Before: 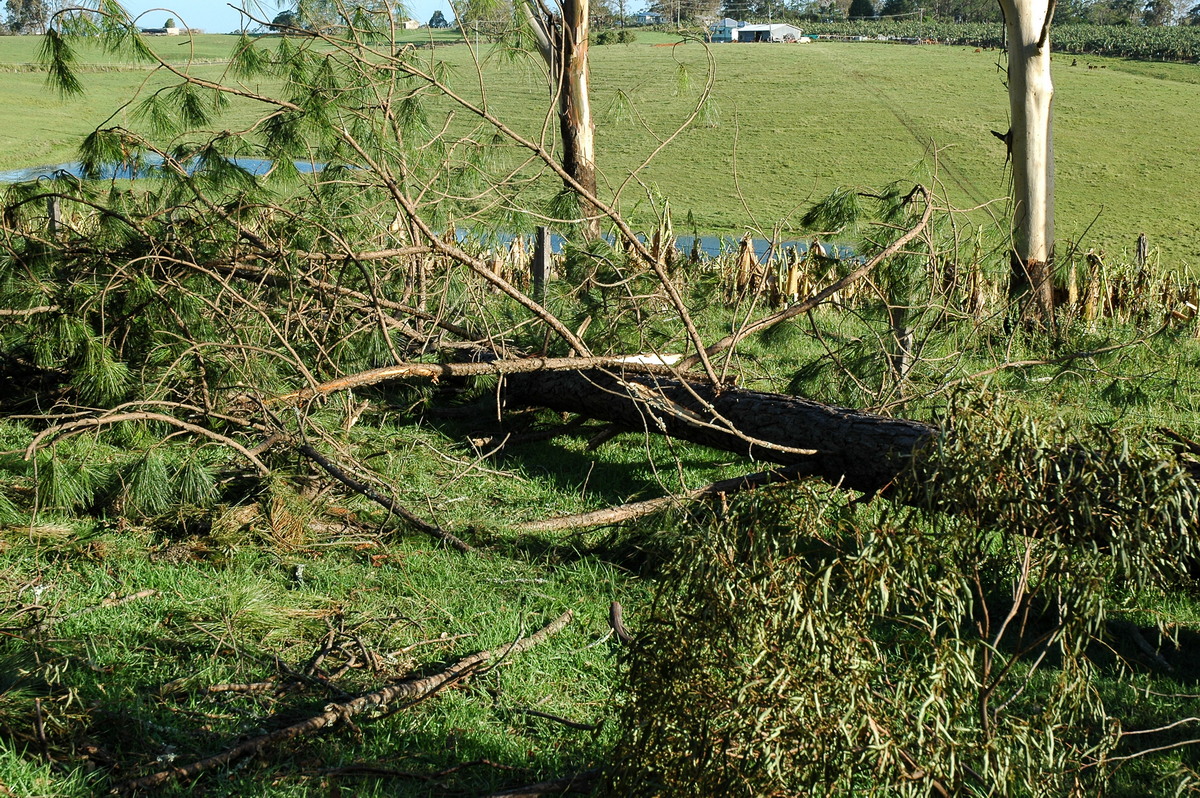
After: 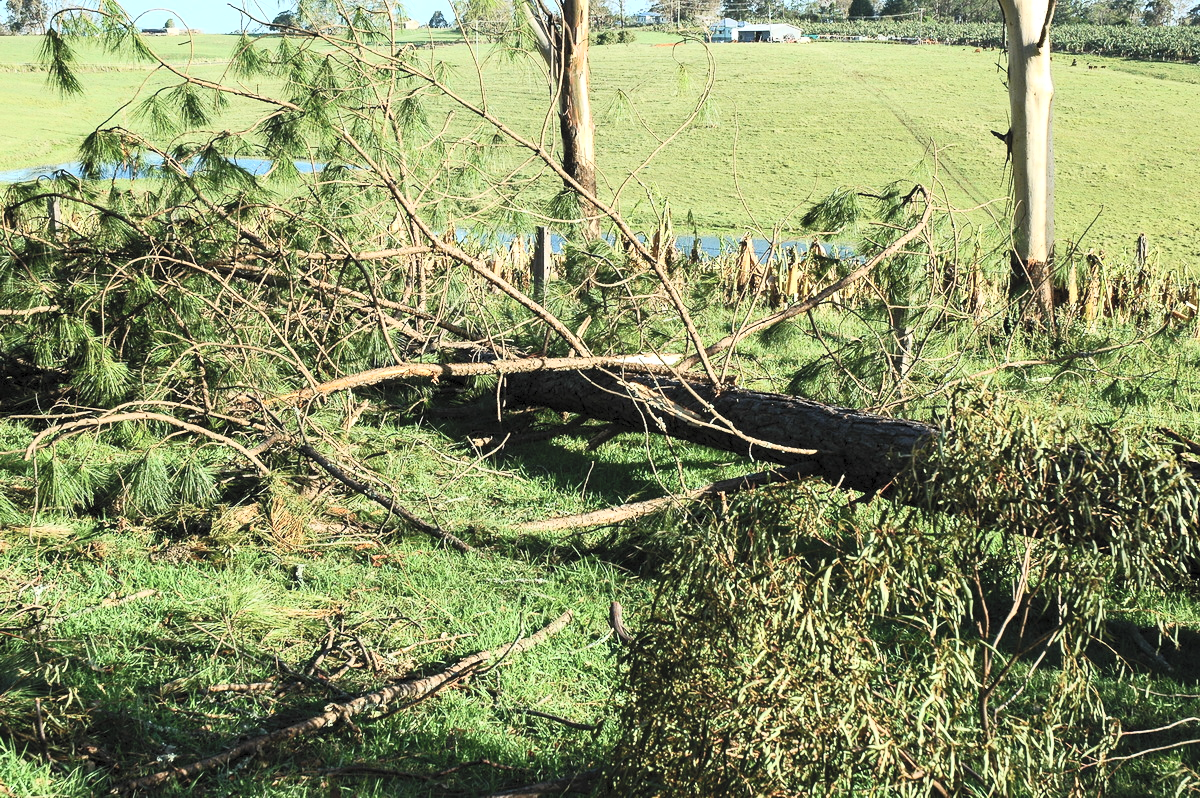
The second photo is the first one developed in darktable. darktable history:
tone equalizer: mask exposure compensation -0.488 EV
contrast brightness saturation: contrast 0.372, brightness 0.541
